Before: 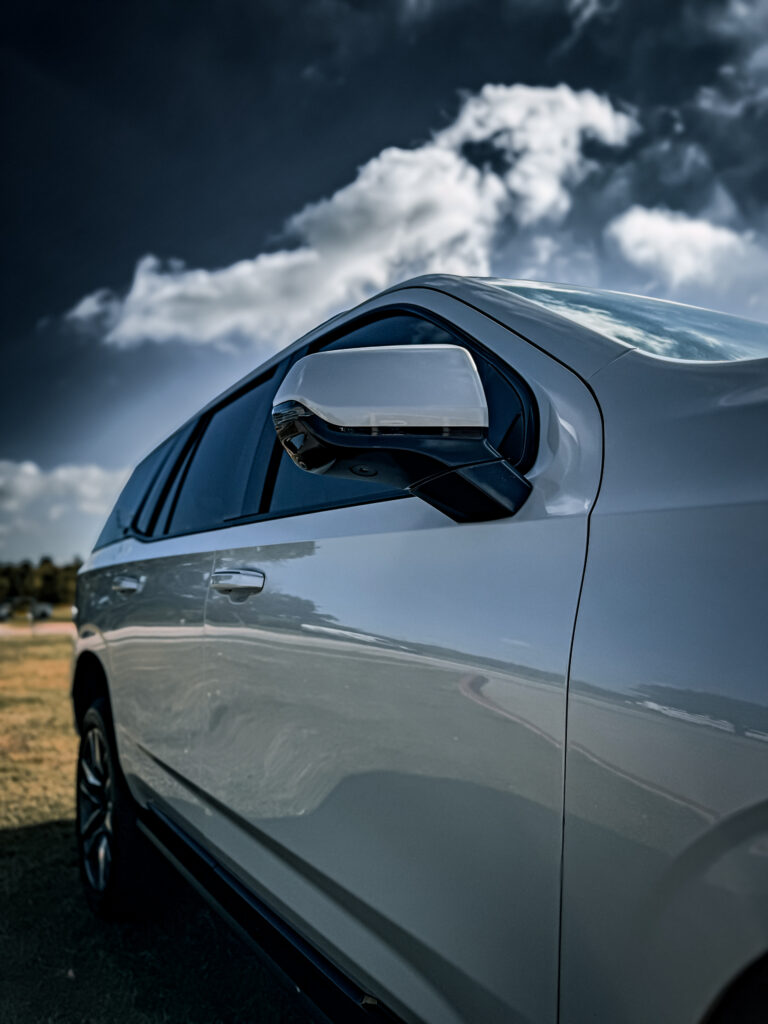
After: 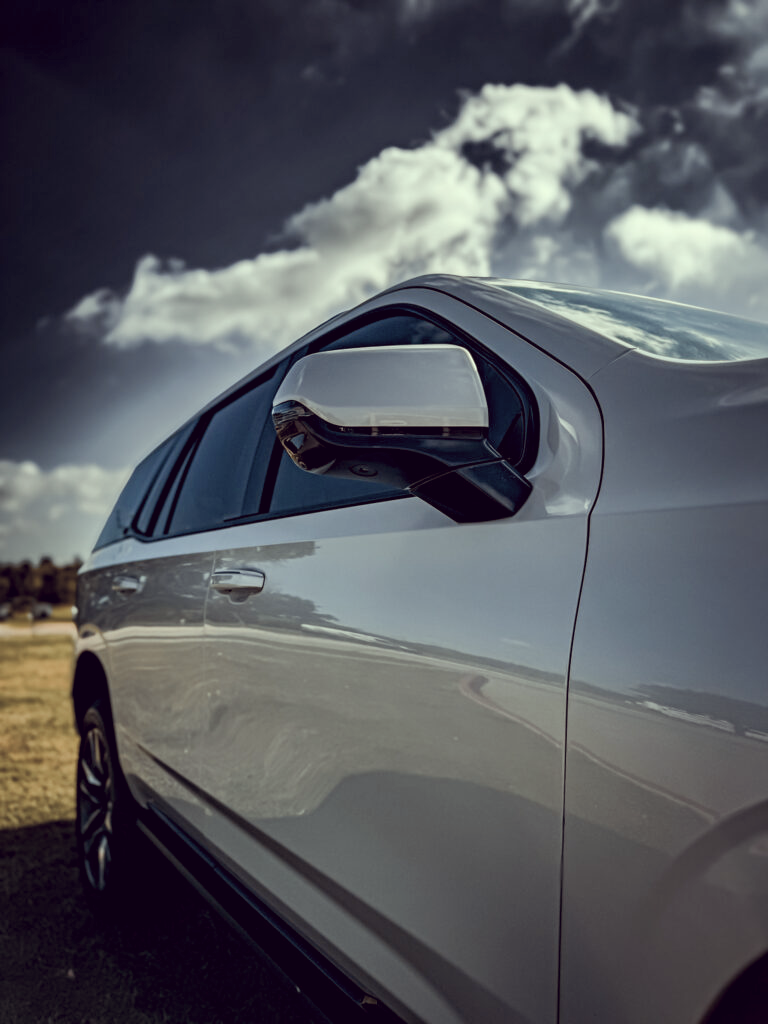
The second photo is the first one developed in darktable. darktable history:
color balance rgb: power › luminance 9.884%, power › chroma 2.805%, power › hue 59.72°, linear chroma grading › global chroma 39.499%, perceptual saturation grading › global saturation 0.767%, perceptual saturation grading › highlights -17.907%, perceptual saturation grading › mid-tones 33.671%, perceptual saturation grading › shadows 50.357%, global vibrance 9.435%
exposure: black level correction 0.001, compensate highlight preservation false
color correction: highlights a* -20.8, highlights b* 21, shadows a* 19.91, shadows b* -21.24, saturation 0.418
